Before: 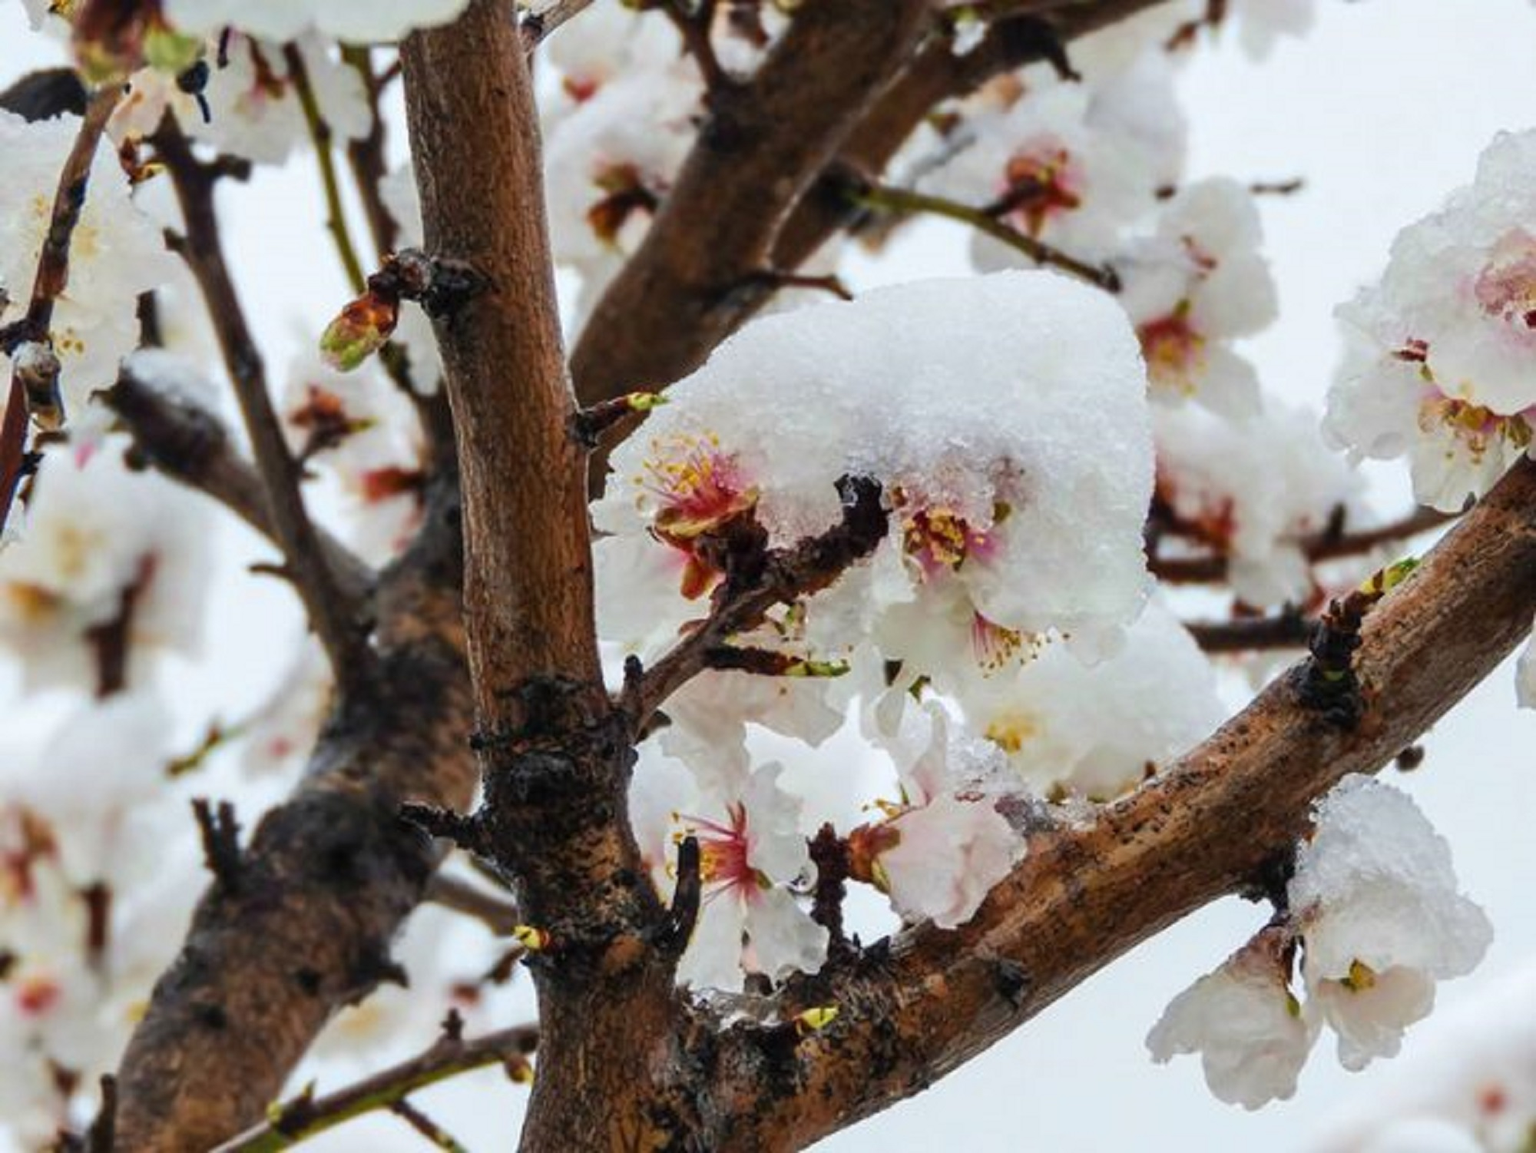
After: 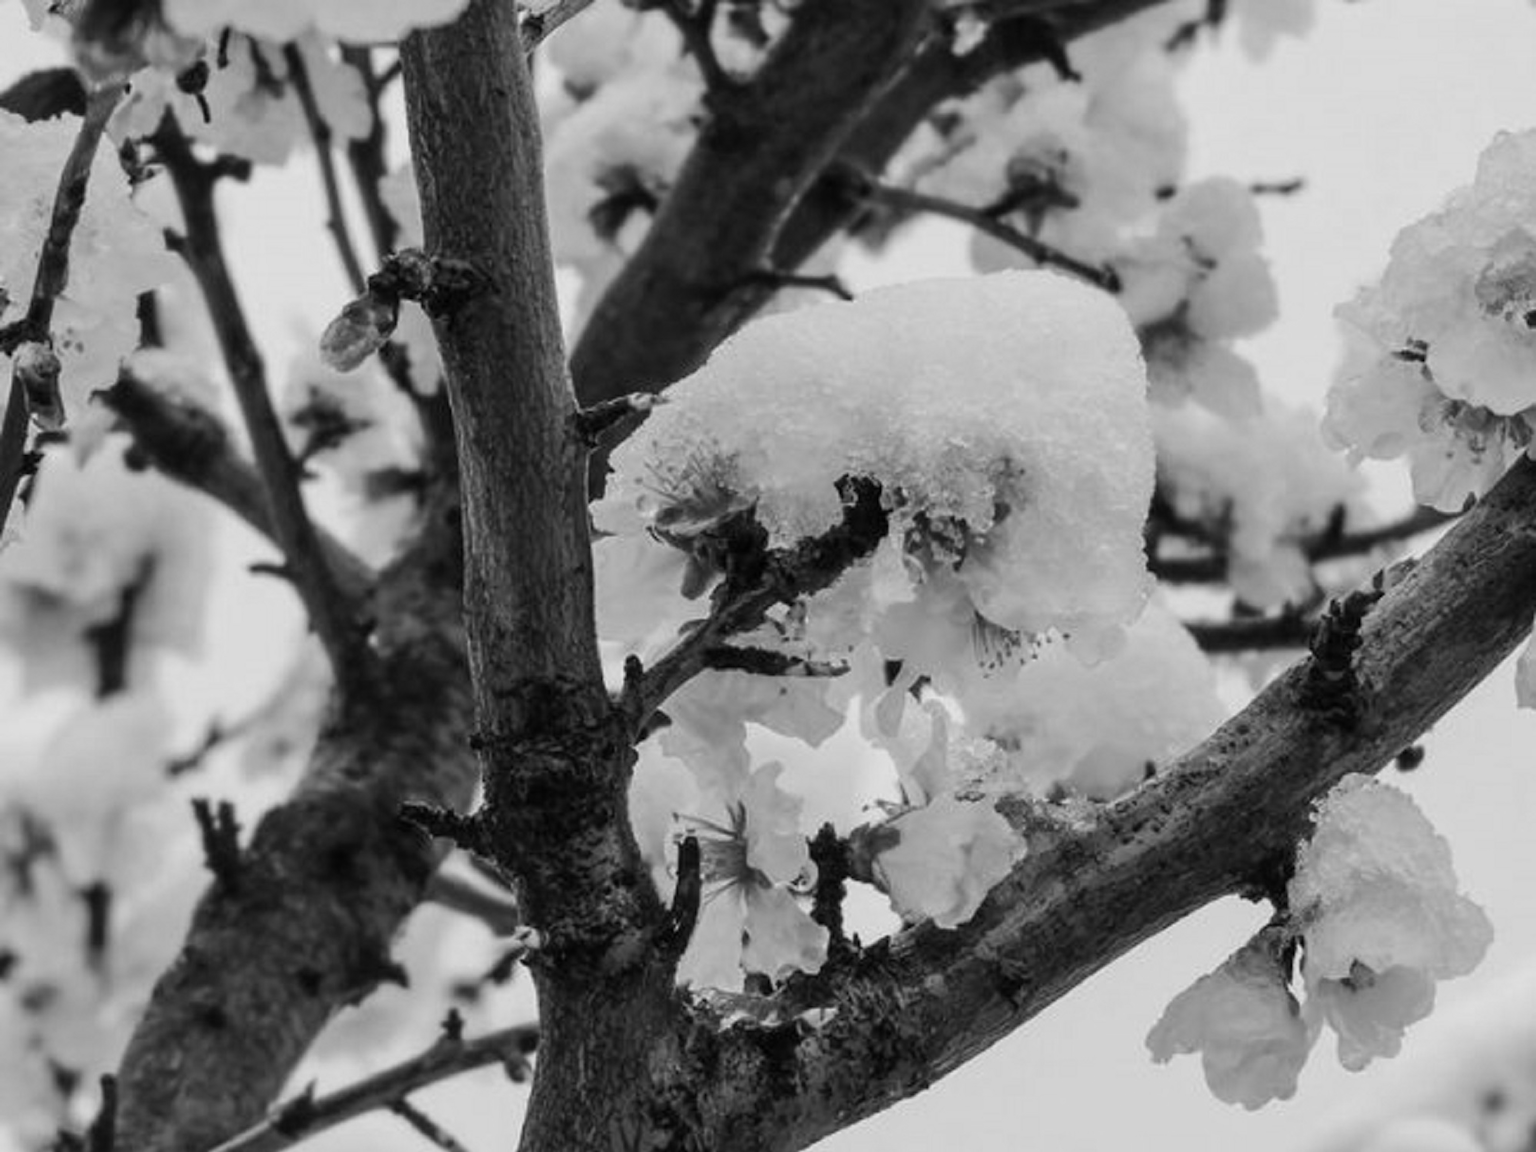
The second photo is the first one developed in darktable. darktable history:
white balance: red 0.931, blue 1.11
monochrome: on, module defaults
exposure: exposure -0.293 EV, compensate highlight preservation false
